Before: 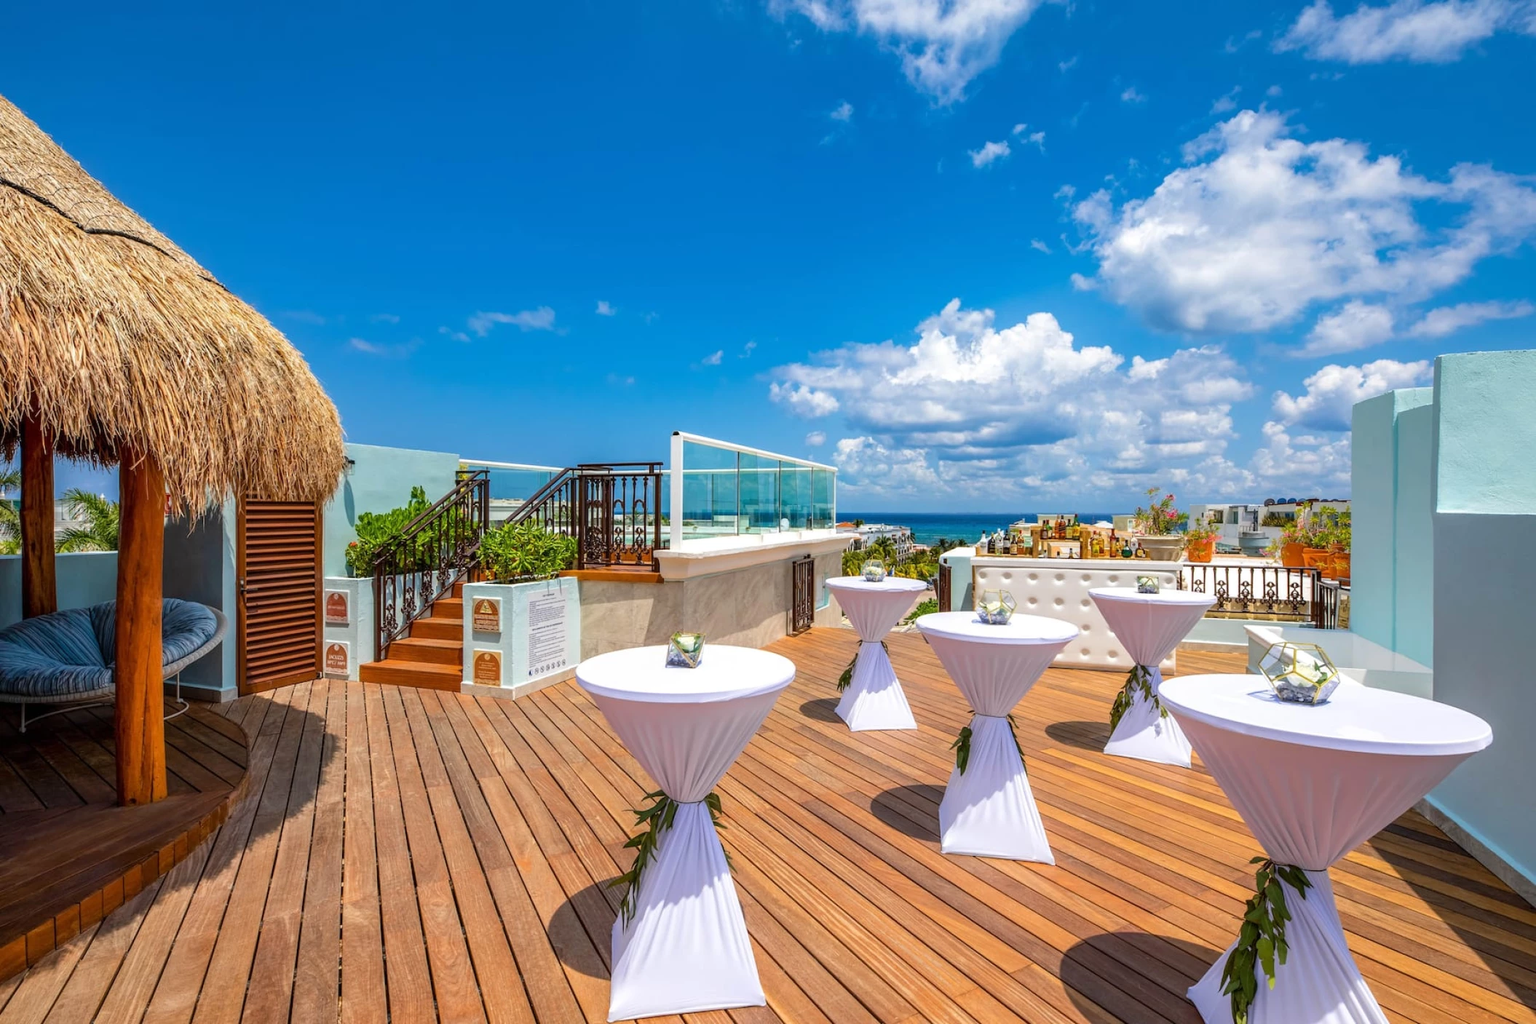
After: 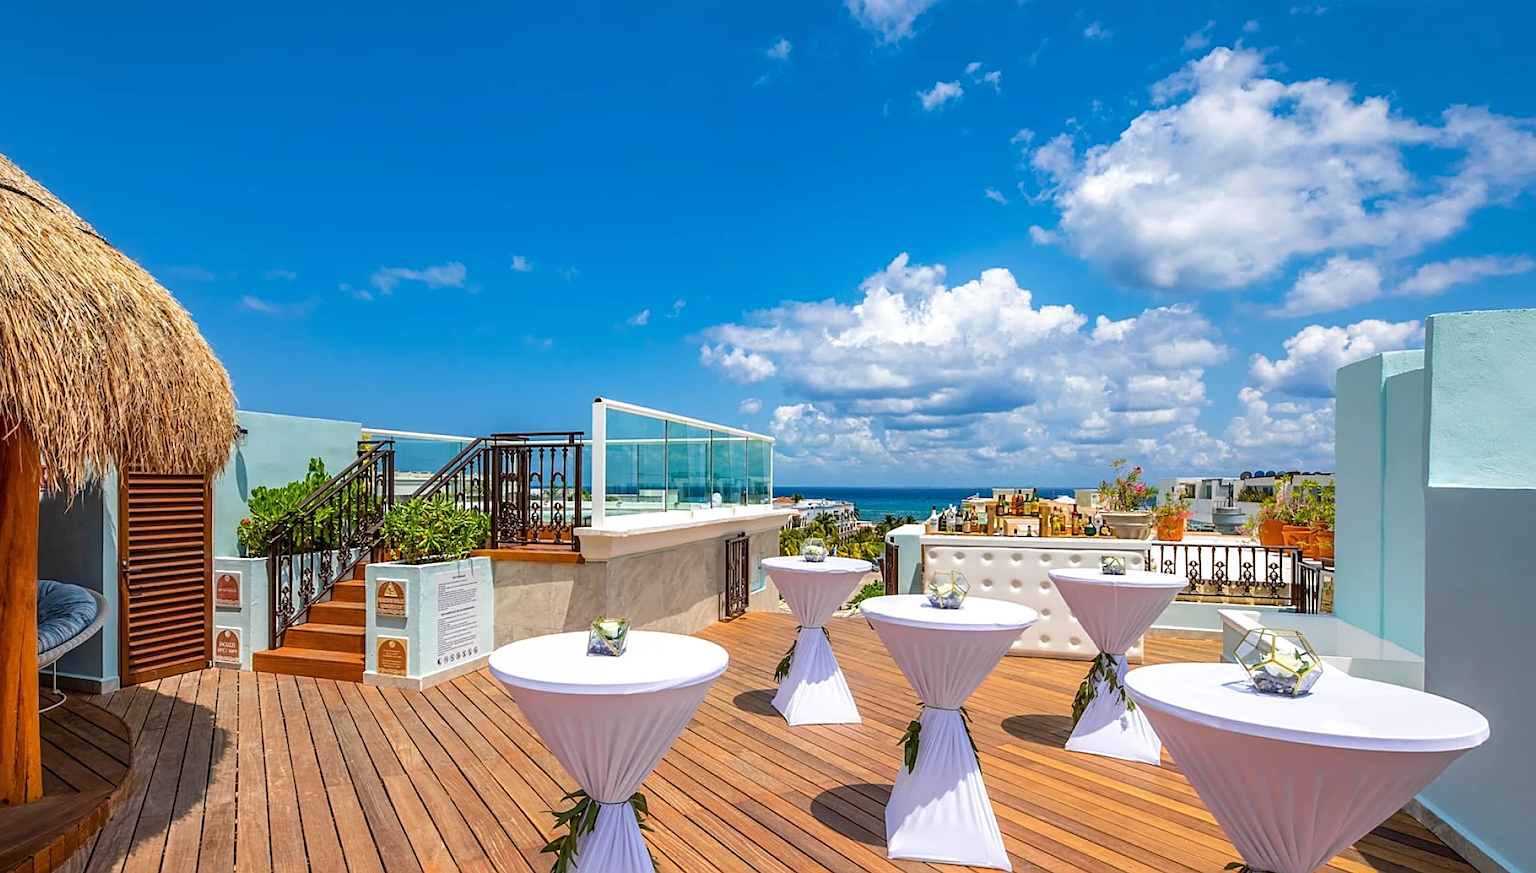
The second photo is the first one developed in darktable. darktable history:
sharpen: on, module defaults
crop: left 8.347%, top 6.558%, bottom 15.286%
